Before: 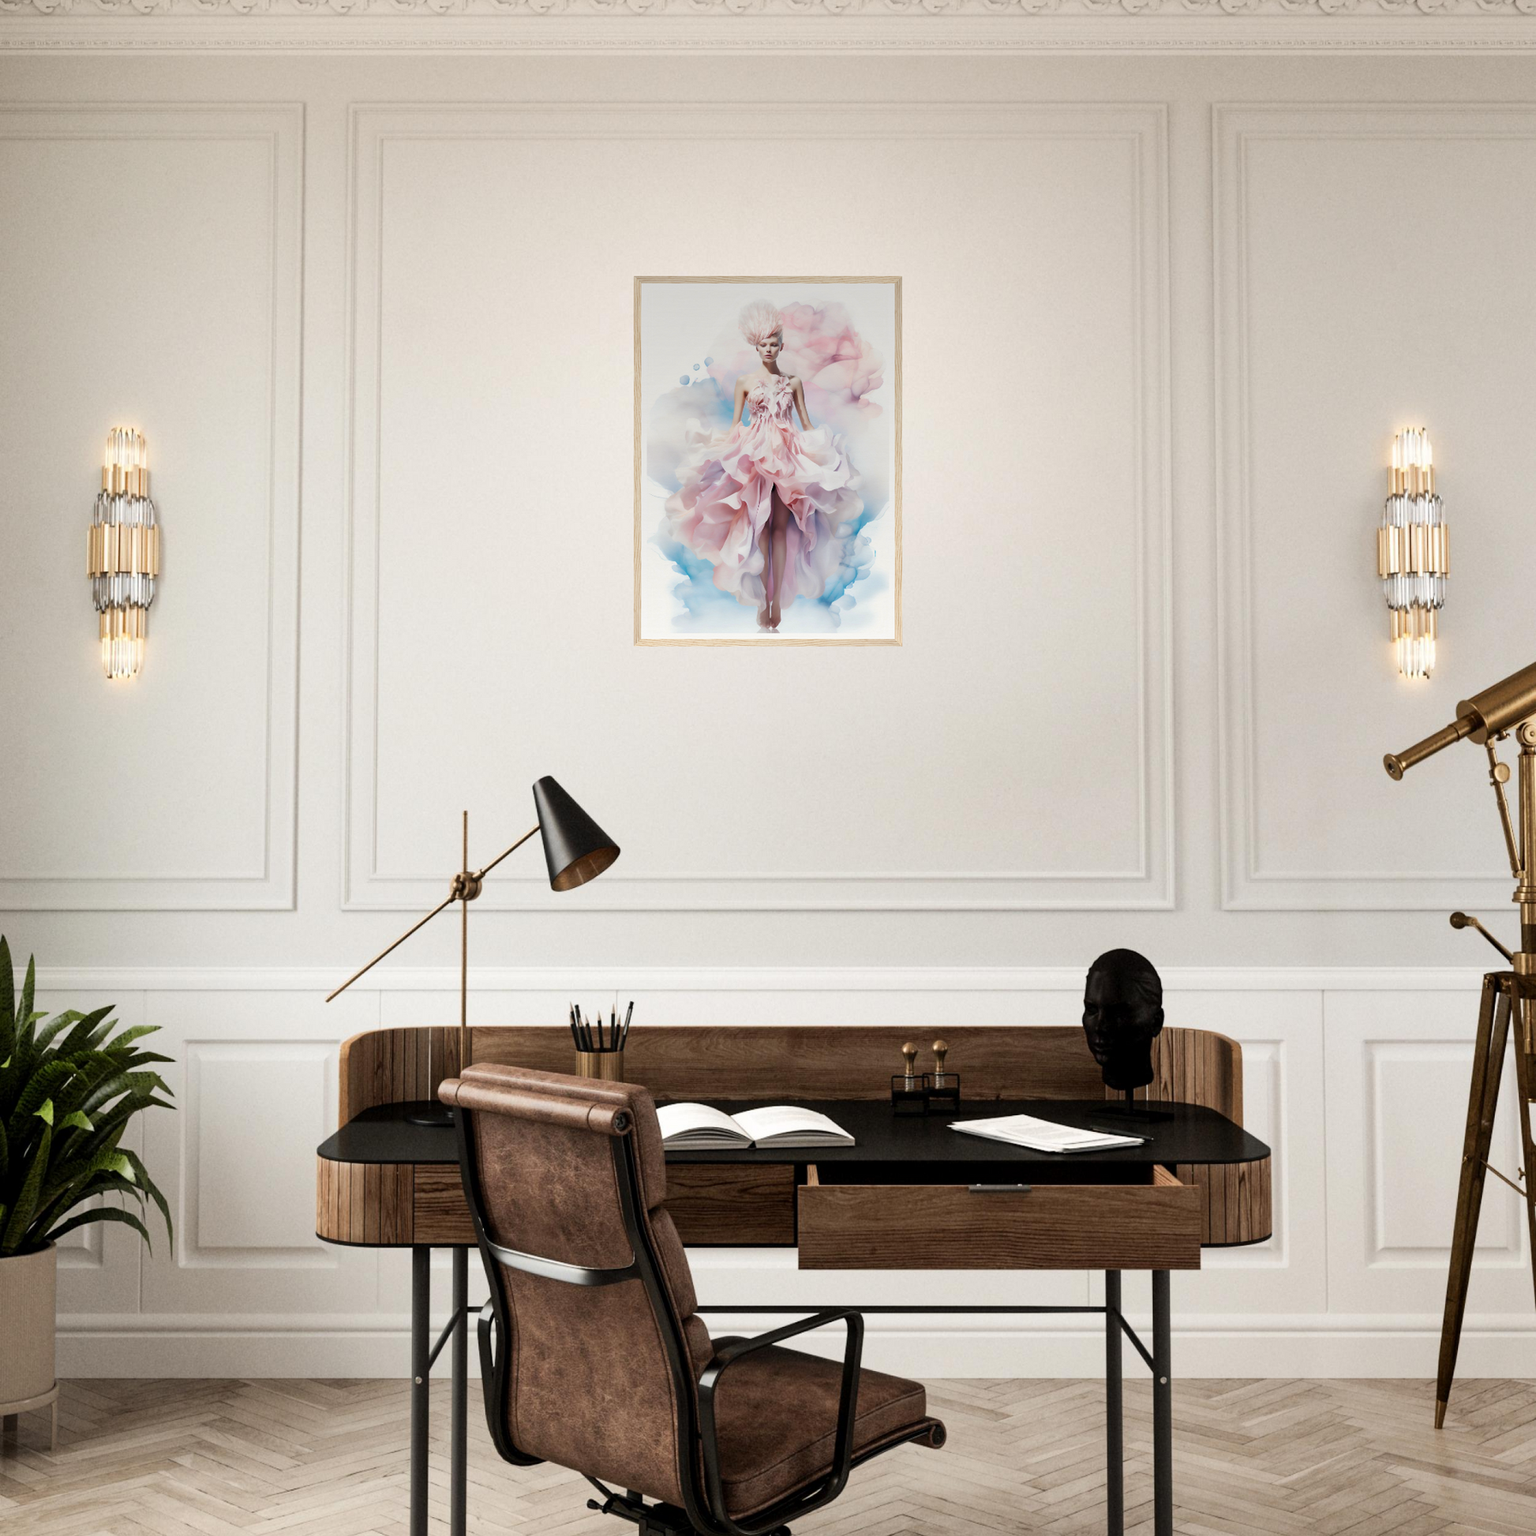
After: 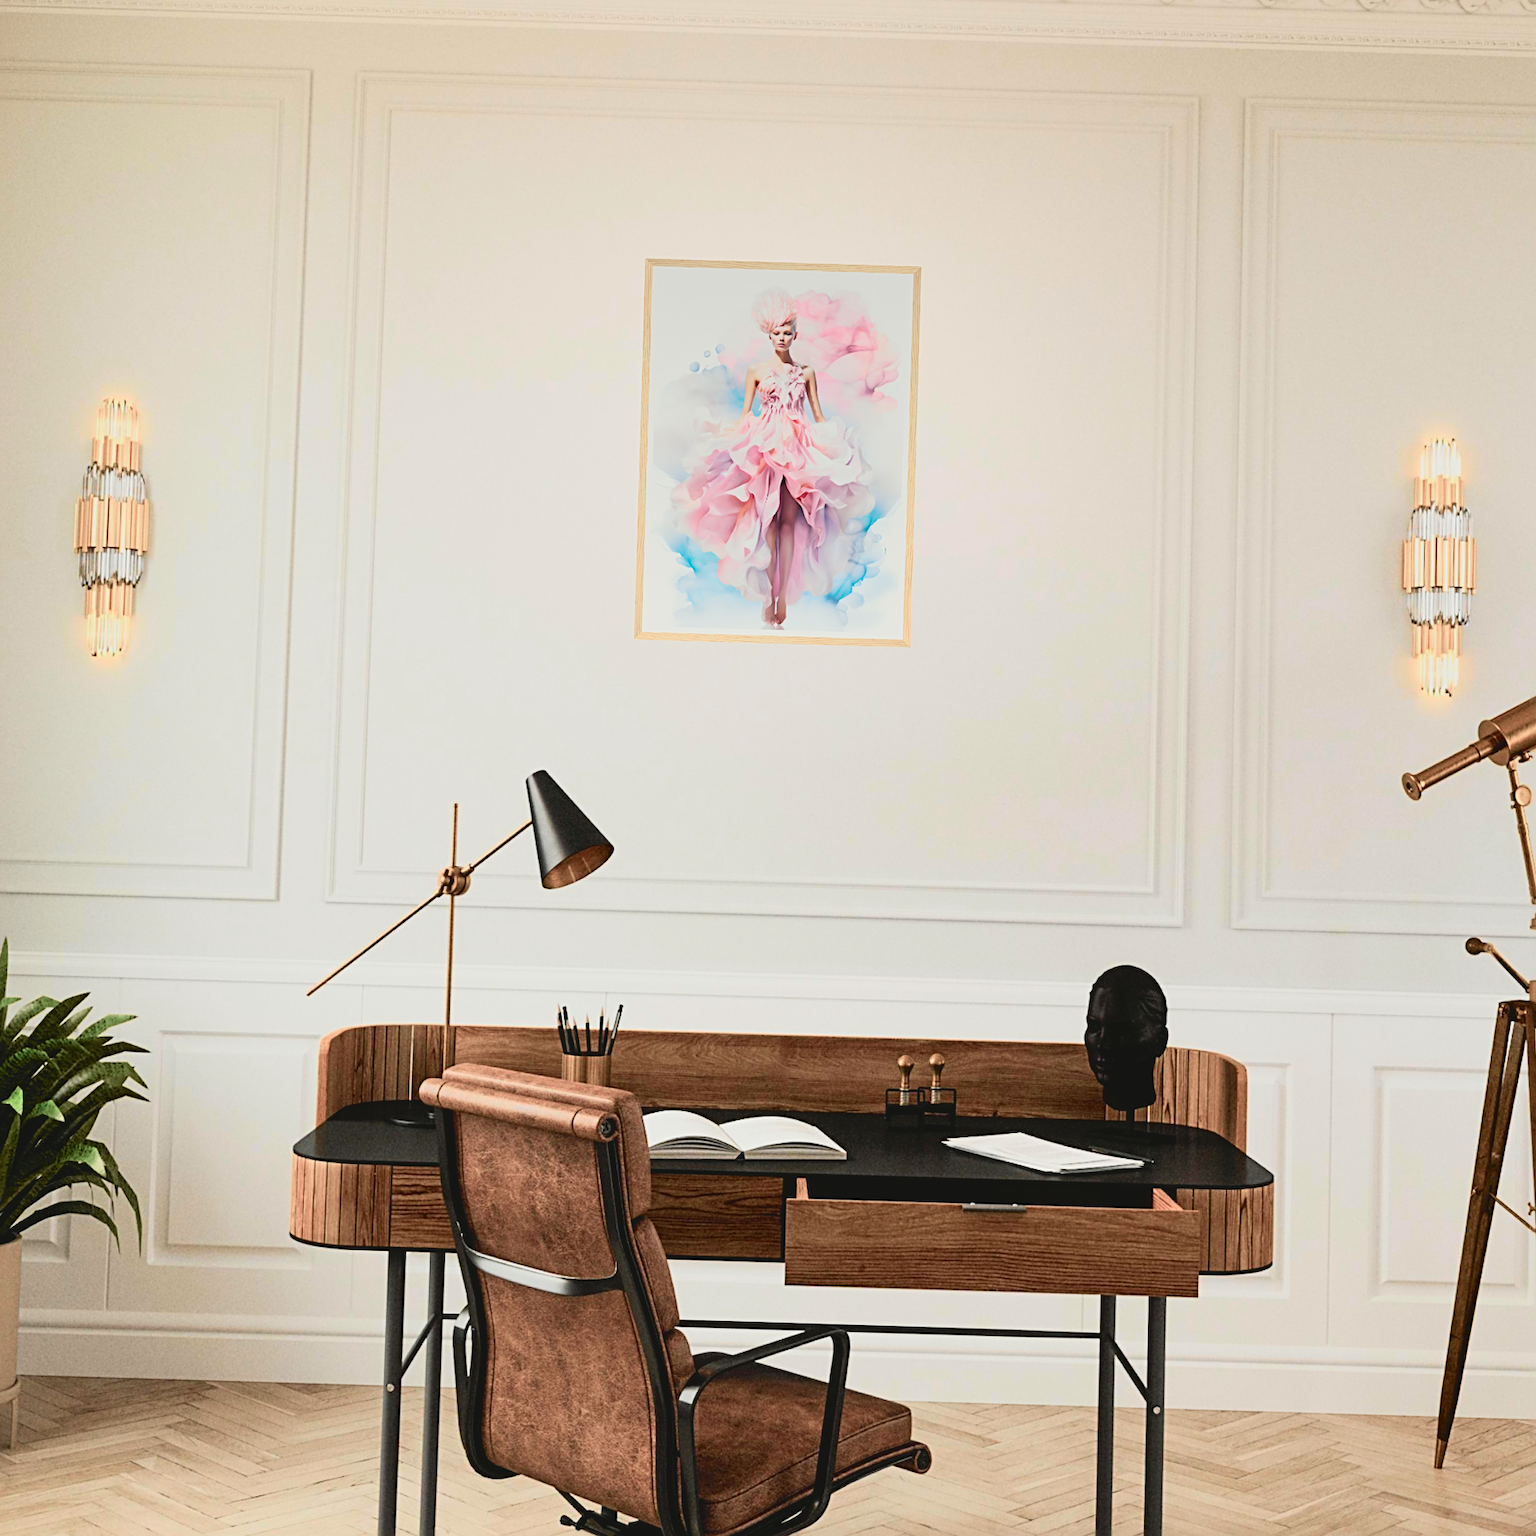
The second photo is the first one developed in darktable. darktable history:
white balance: red 1, blue 1
tone curve: curves: ch0 [(0, 0.023) (0.113, 0.081) (0.204, 0.197) (0.498, 0.608) (0.709, 0.819) (0.984, 0.961)]; ch1 [(0, 0) (0.172, 0.123) (0.317, 0.272) (0.414, 0.382) (0.476, 0.479) (0.505, 0.501) (0.528, 0.54) (0.618, 0.647) (0.709, 0.764) (1, 1)]; ch2 [(0, 0) (0.411, 0.424) (0.492, 0.502) (0.521, 0.521) (0.55, 0.576) (0.686, 0.638) (1, 1)], color space Lab, independent channels, preserve colors none
crop and rotate: angle -1.69°
sharpen: radius 3.119
contrast brightness saturation: contrast -0.19, saturation 0.19
